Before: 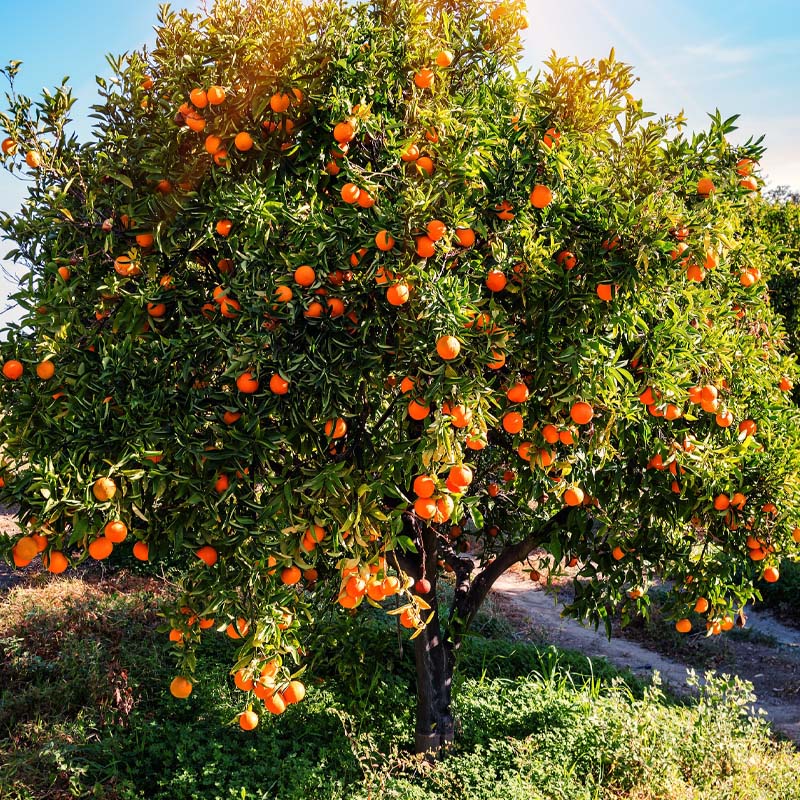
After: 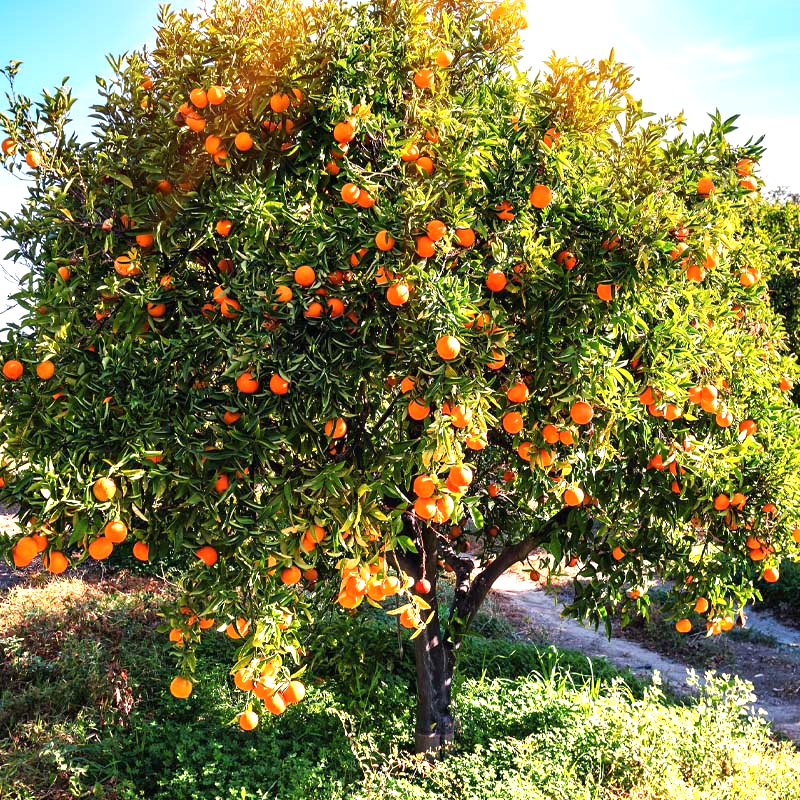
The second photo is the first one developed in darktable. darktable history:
graduated density: on, module defaults
tone equalizer: on, module defaults
exposure: black level correction 0, exposure 1.1 EV, compensate exposure bias true, compensate highlight preservation false
